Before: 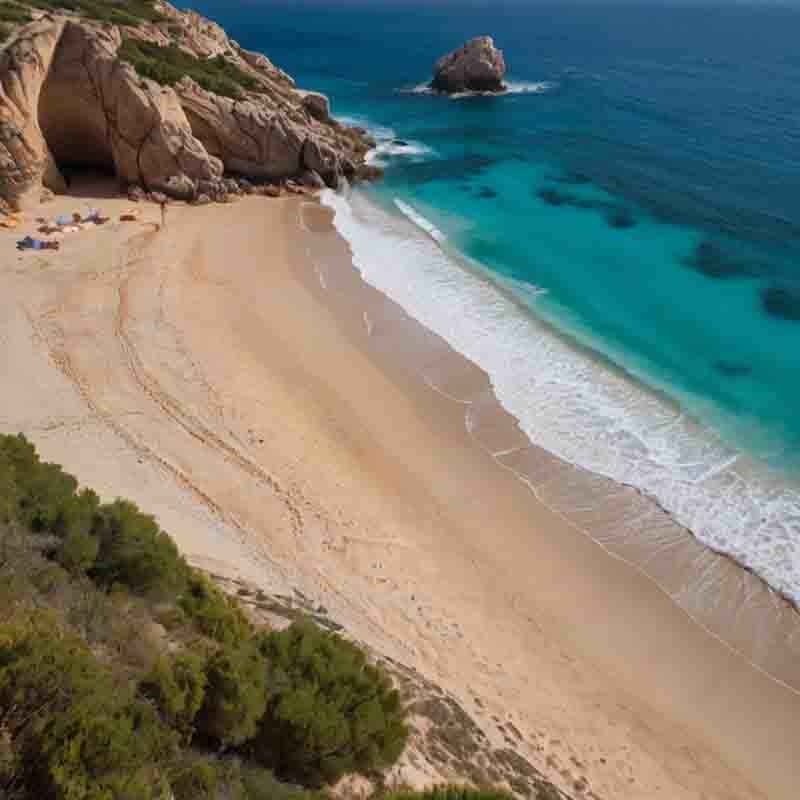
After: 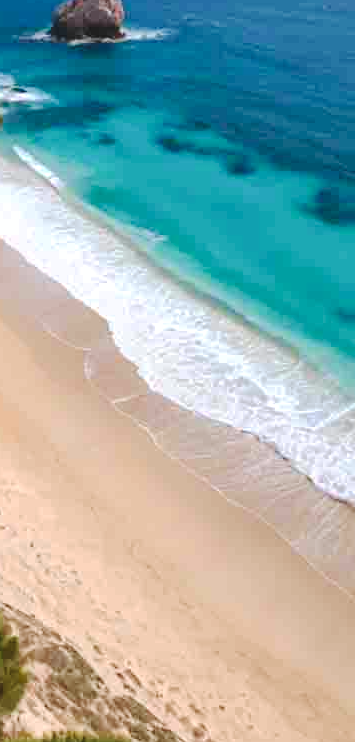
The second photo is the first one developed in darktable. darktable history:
white balance: red 0.988, blue 1.017
crop: left 47.628%, top 6.643%, right 7.874%
exposure: exposure 0.559 EV, compensate highlight preservation false
tone curve: curves: ch0 [(0, 0) (0.003, 0.054) (0.011, 0.058) (0.025, 0.069) (0.044, 0.087) (0.069, 0.1) (0.1, 0.123) (0.136, 0.152) (0.177, 0.183) (0.224, 0.234) (0.277, 0.291) (0.335, 0.367) (0.399, 0.441) (0.468, 0.524) (0.543, 0.6) (0.623, 0.673) (0.709, 0.744) (0.801, 0.812) (0.898, 0.89) (1, 1)], preserve colors none
velvia: strength 15%
